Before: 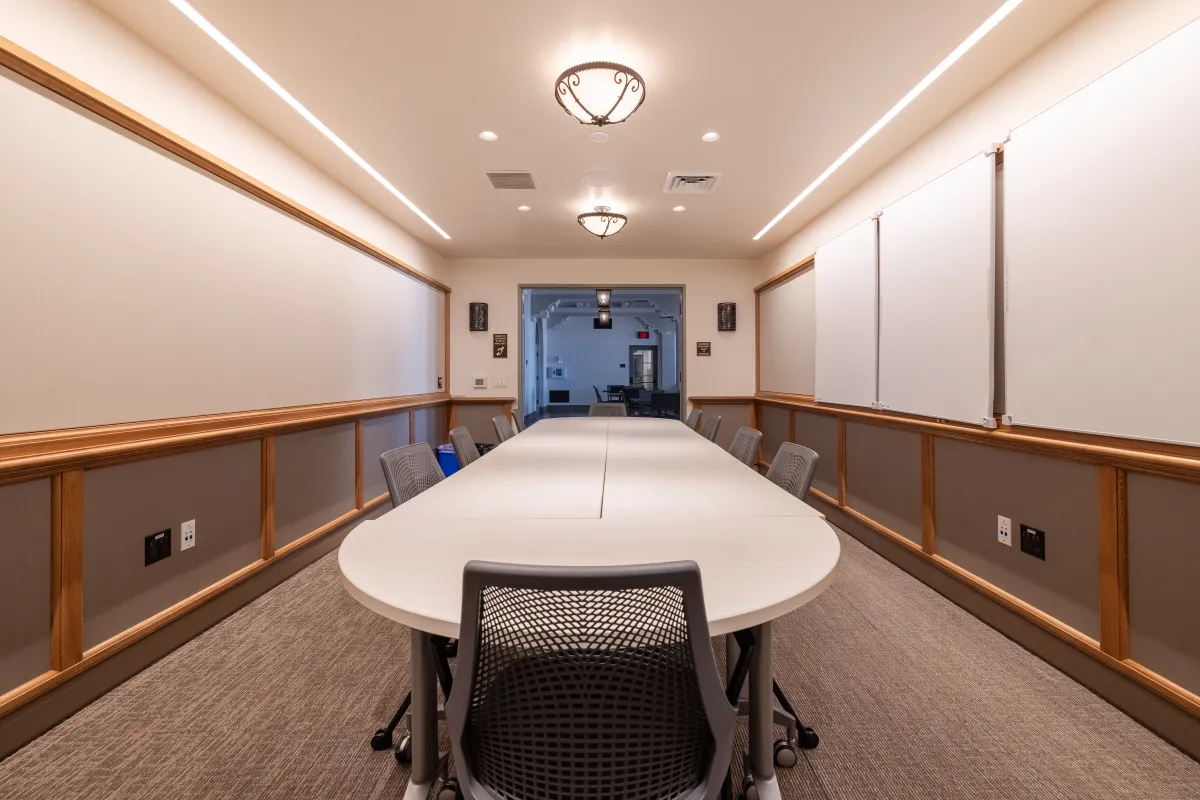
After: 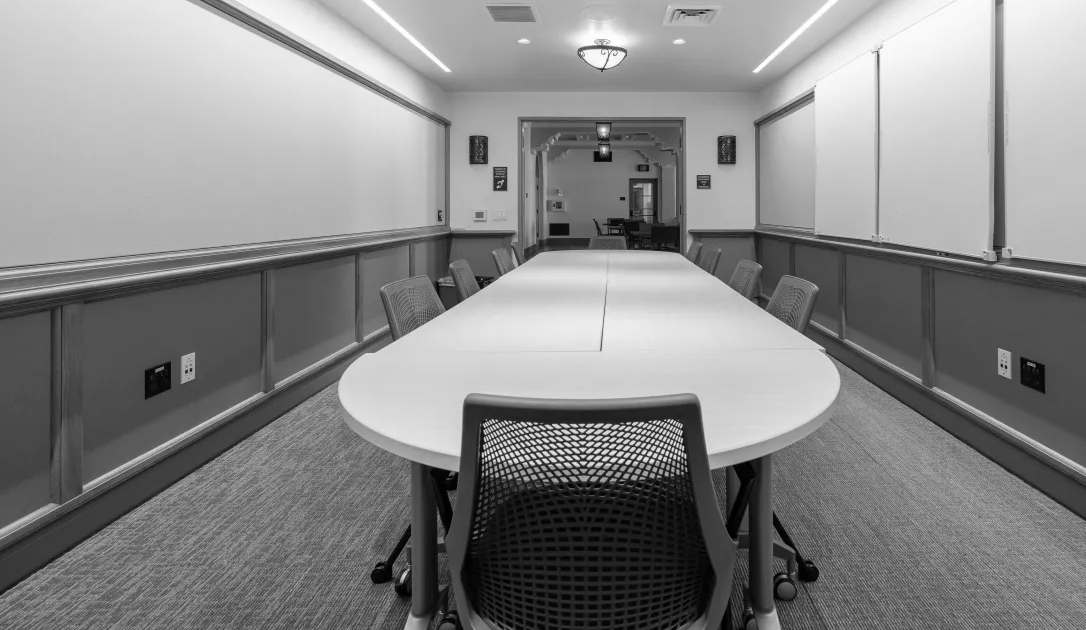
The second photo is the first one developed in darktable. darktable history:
crop: top 20.916%, right 9.437%, bottom 0.316%
monochrome: on, module defaults
